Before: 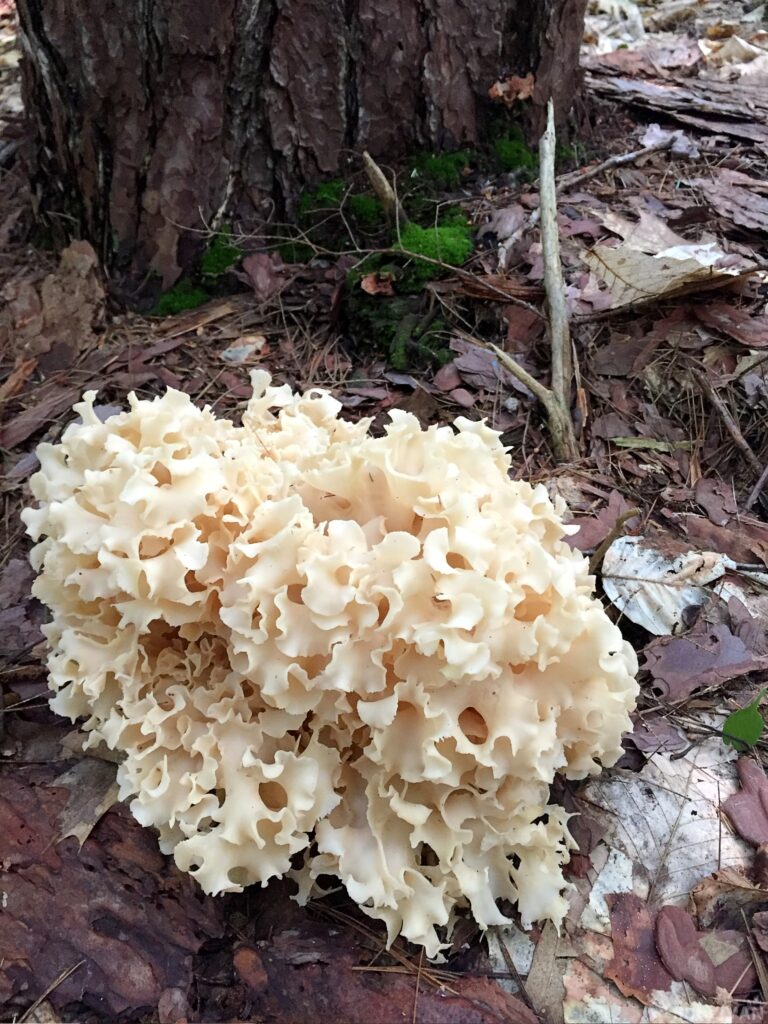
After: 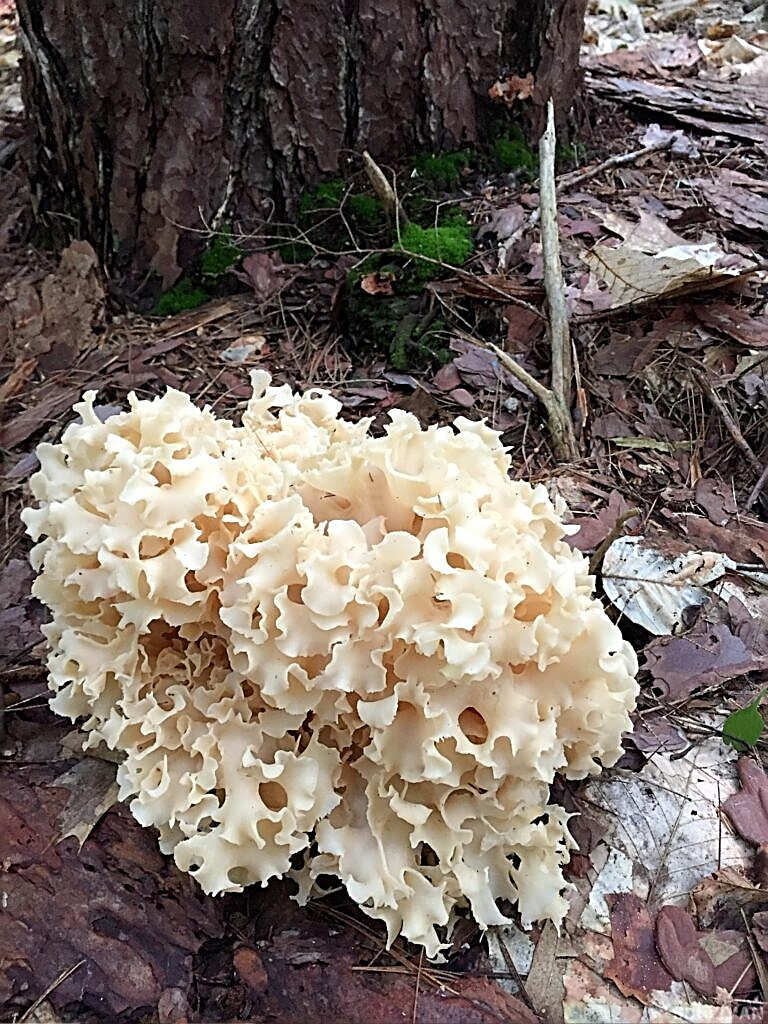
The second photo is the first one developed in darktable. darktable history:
sharpen: amount 0.993
